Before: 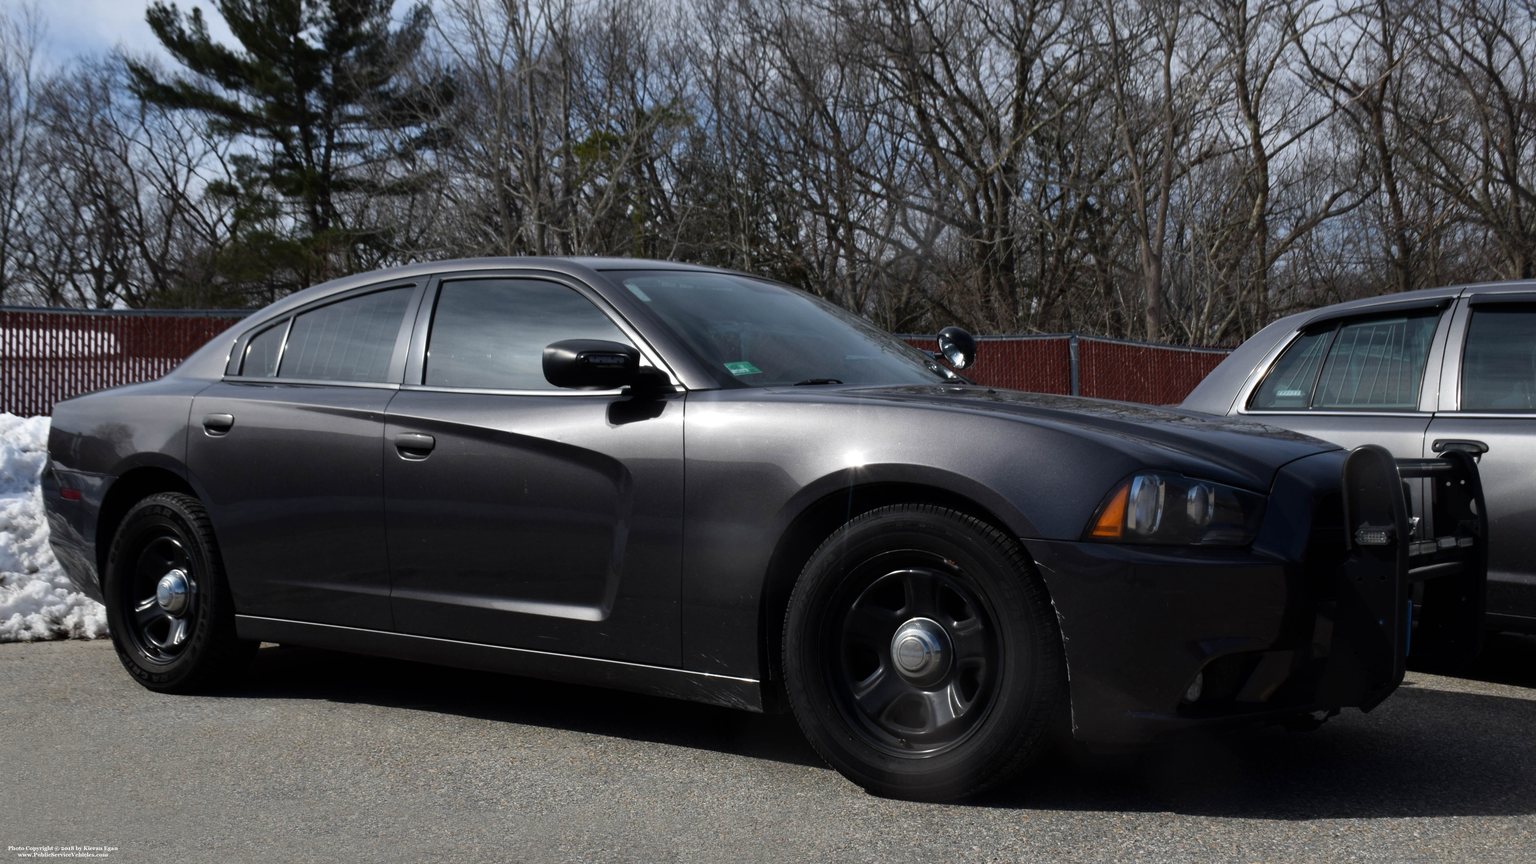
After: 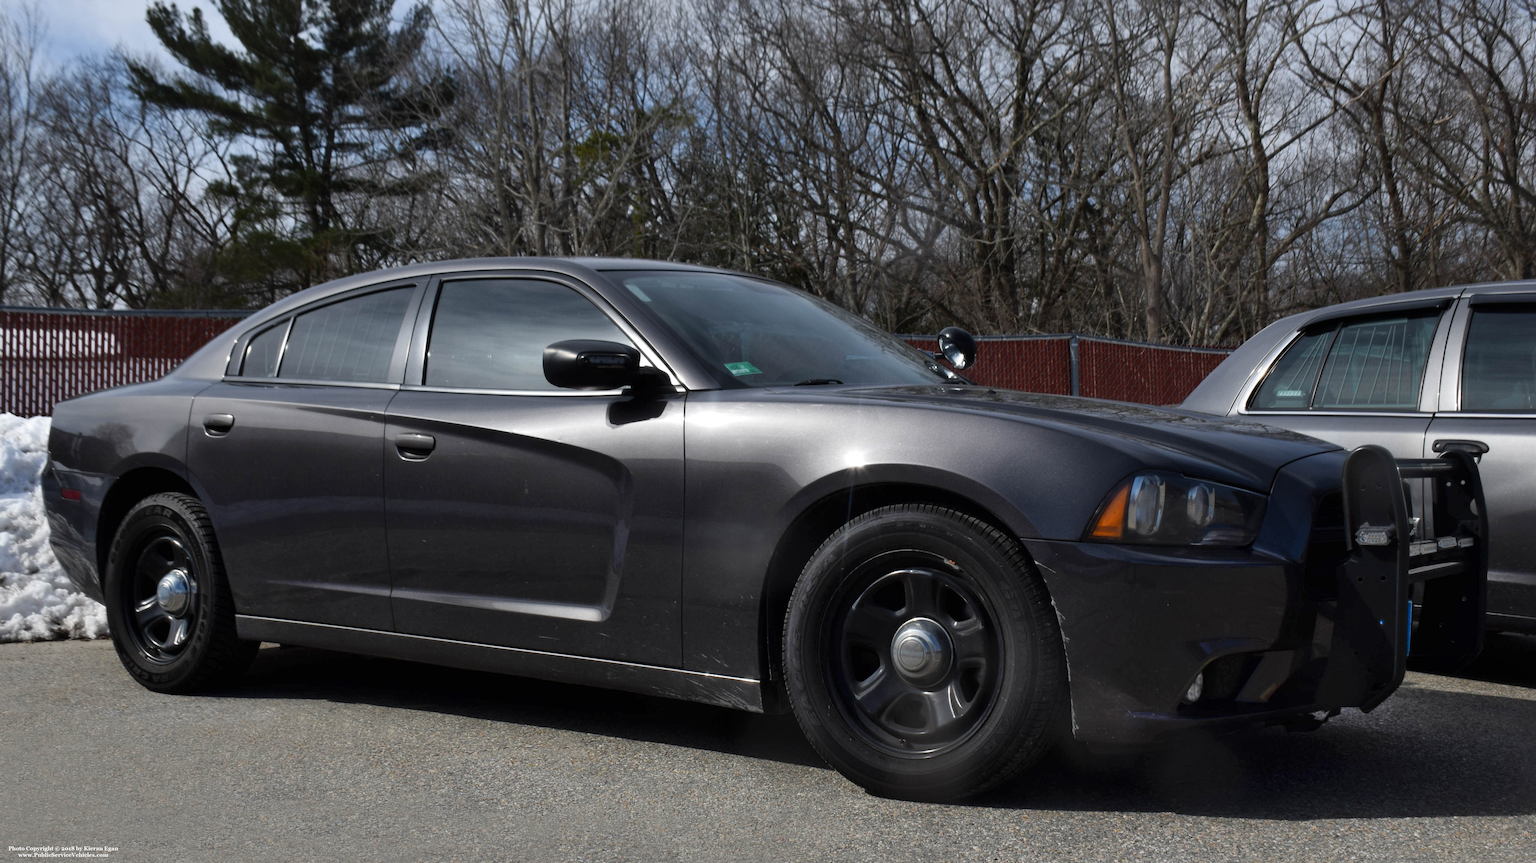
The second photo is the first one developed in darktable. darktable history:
shadows and highlights: shadows 62.66, white point adjustment 0.523, highlights -34.39, compress 83.64%
